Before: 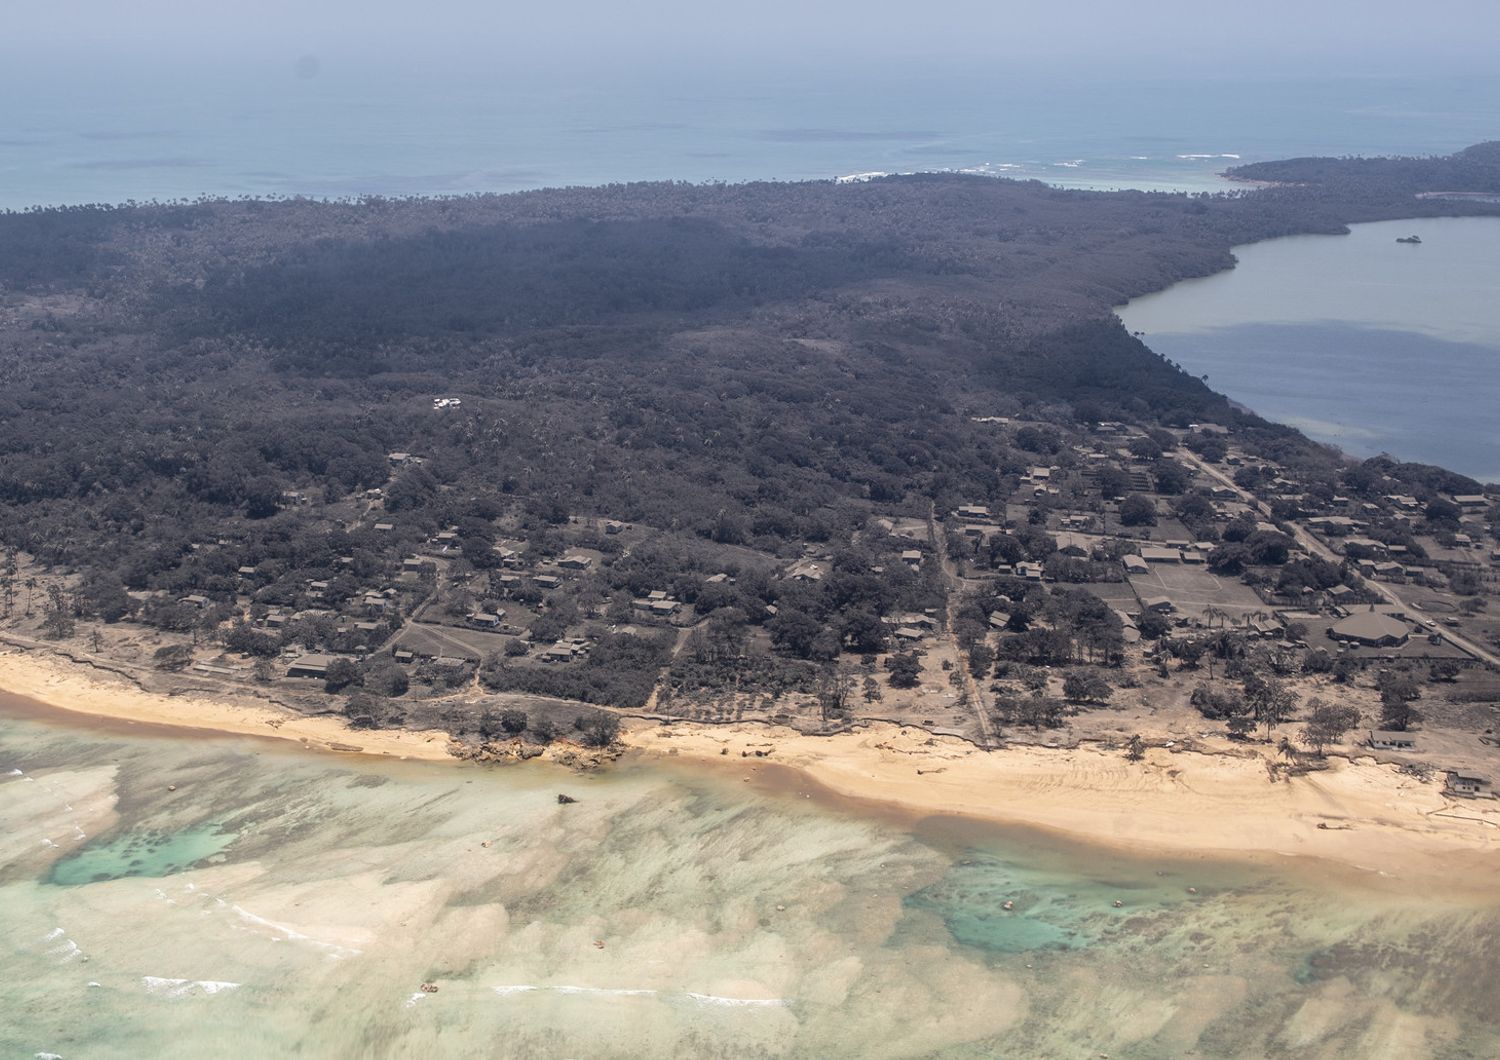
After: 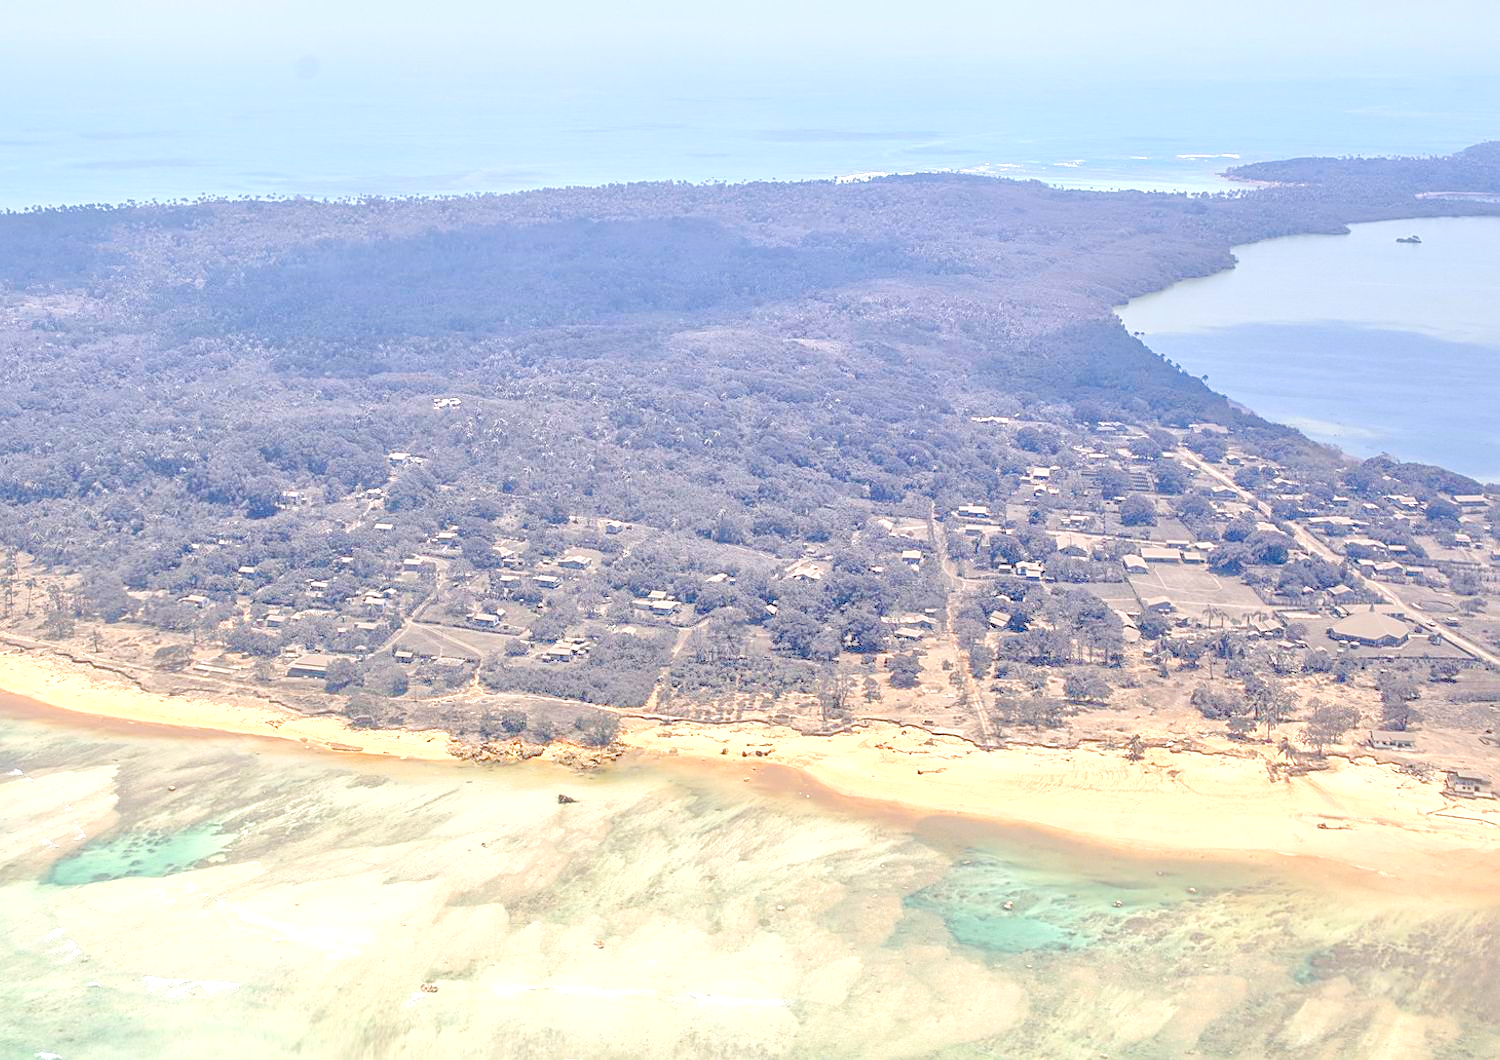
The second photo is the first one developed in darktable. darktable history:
local contrast: highlights 104%, shadows 99%, detail 119%, midtone range 0.2
sharpen: on, module defaults
levels: levels [0.008, 0.318, 0.836]
tone equalizer: -7 EV 0.146 EV, -6 EV 0.59 EV, -5 EV 1.11 EV, -4 EV 1.35 EV, -3 EV 1.16 EV, -2 EV 0.6 EV, -1 EV 0.146 EV
